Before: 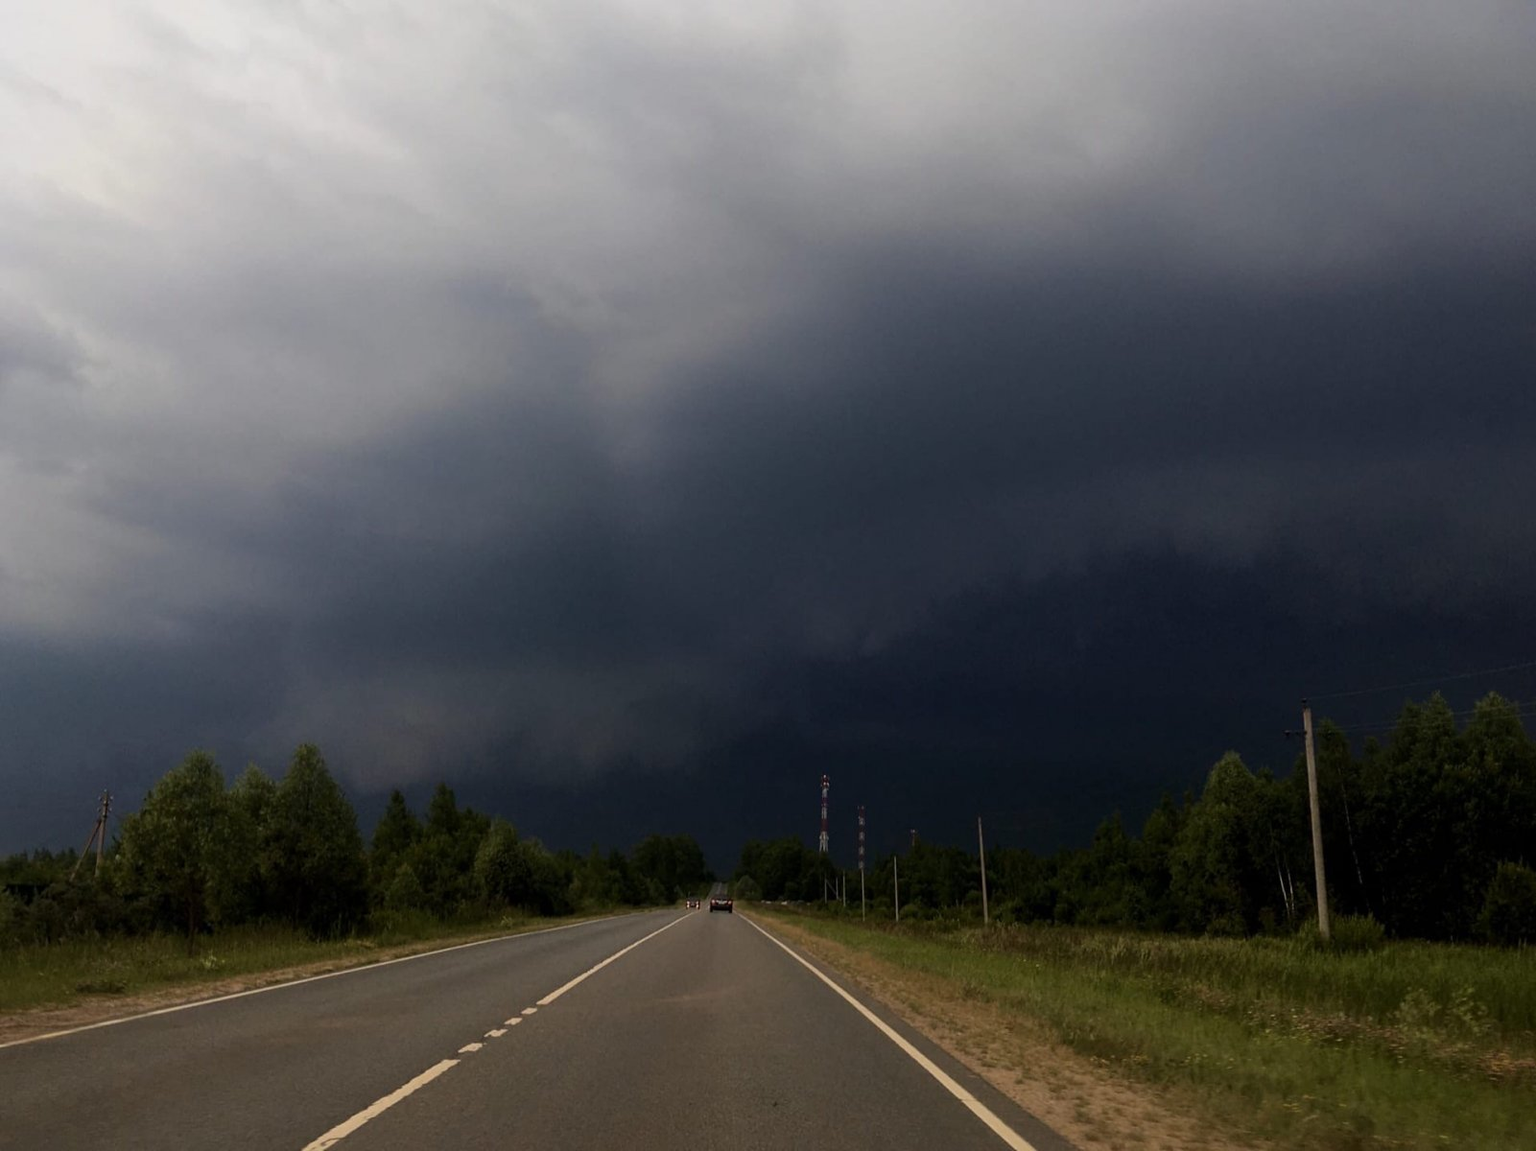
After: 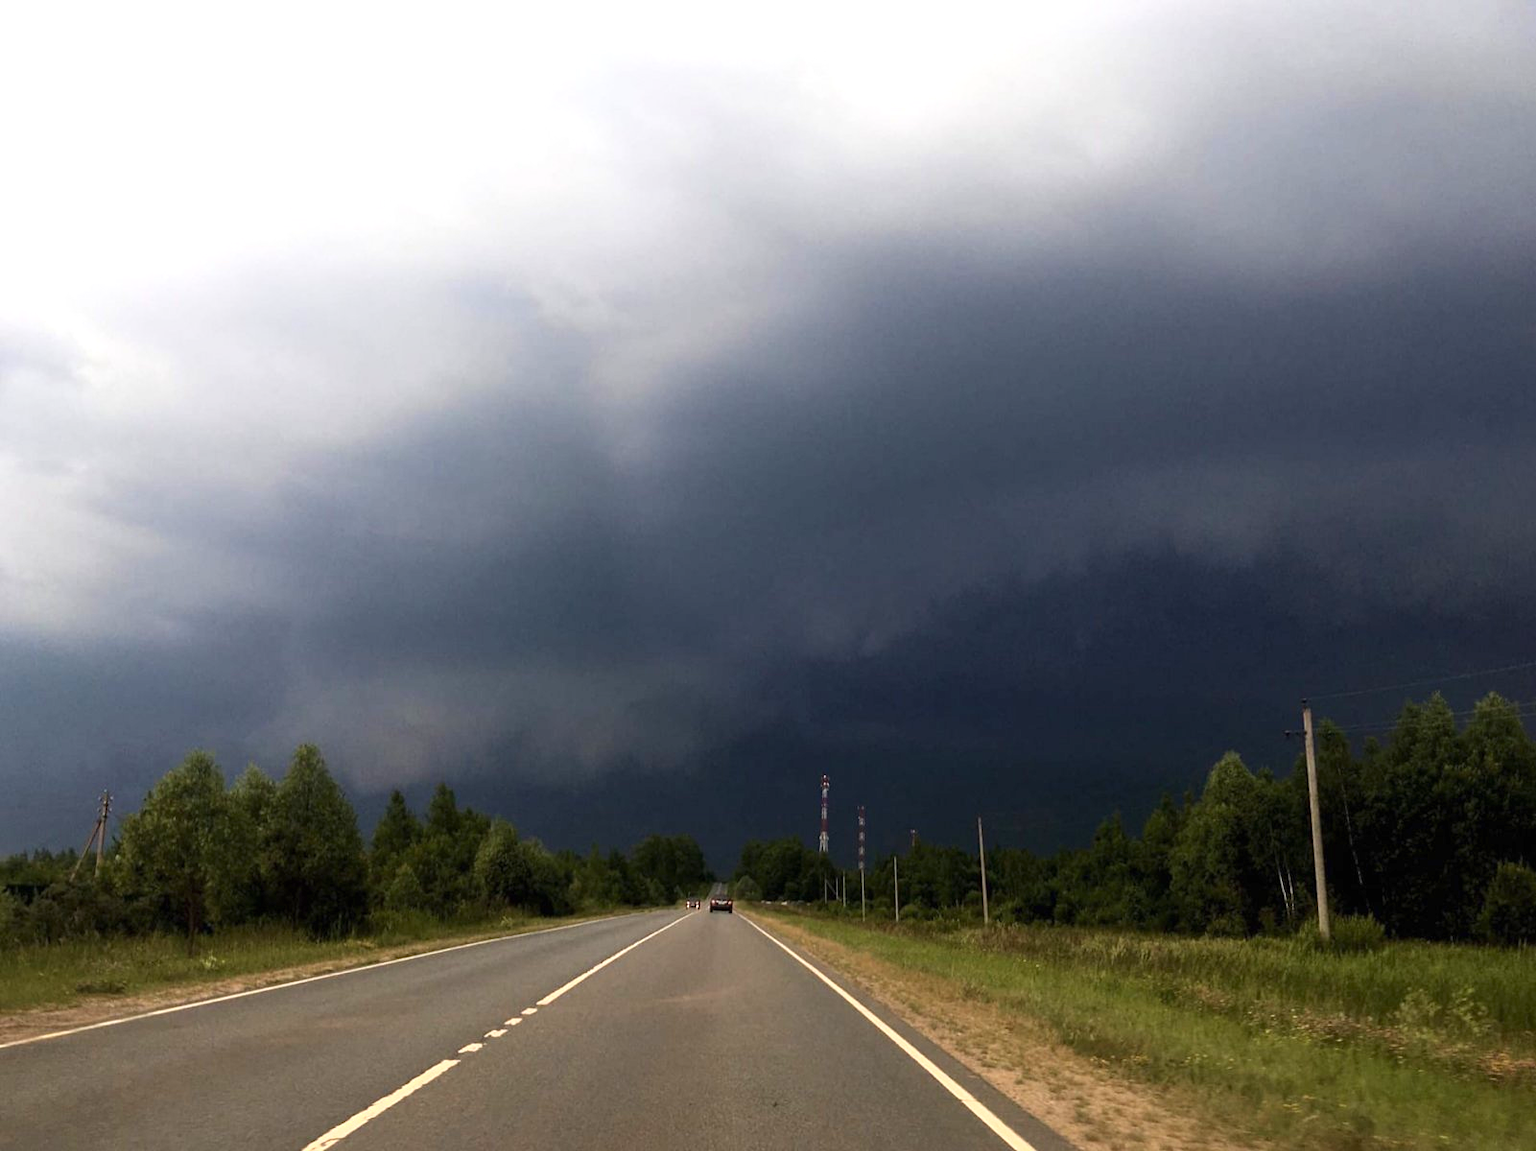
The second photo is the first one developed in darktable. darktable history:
shadows and highlights: shadows 1.36, highlights 38.65
exposure: black level correction 0, exposure 1 EV, compensate exposure bias true, compensate highlight preservation false
levels: white 99.93%, levels [0, 0.476, 0.951]
